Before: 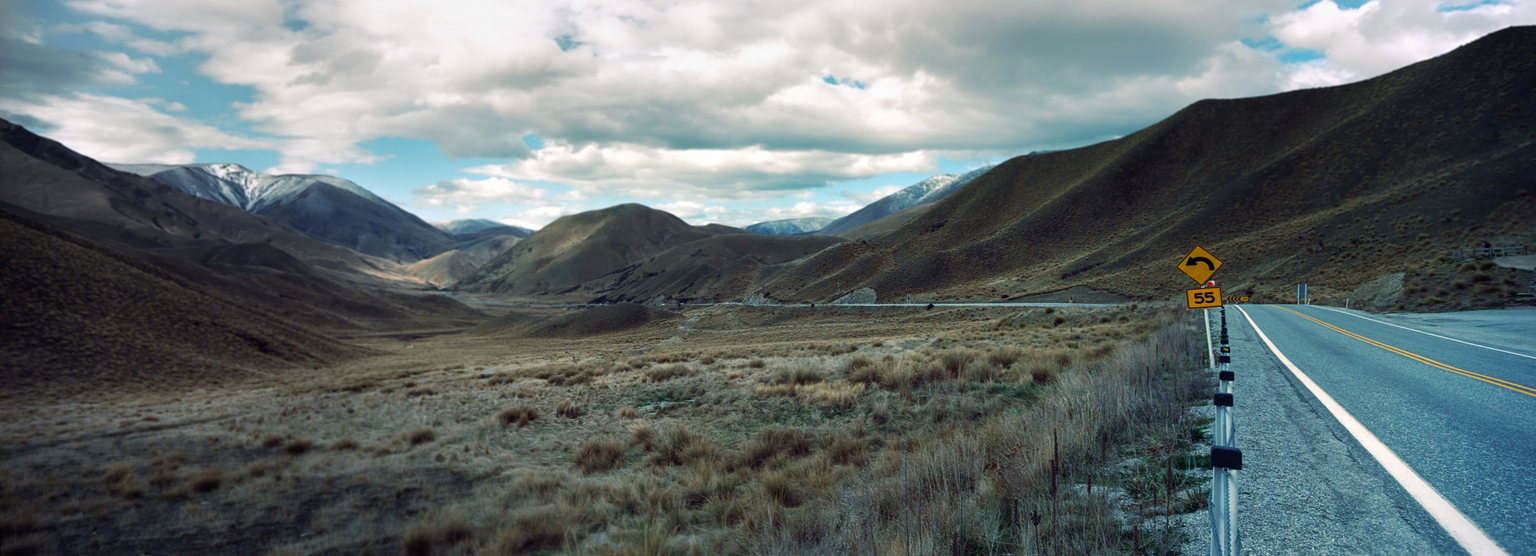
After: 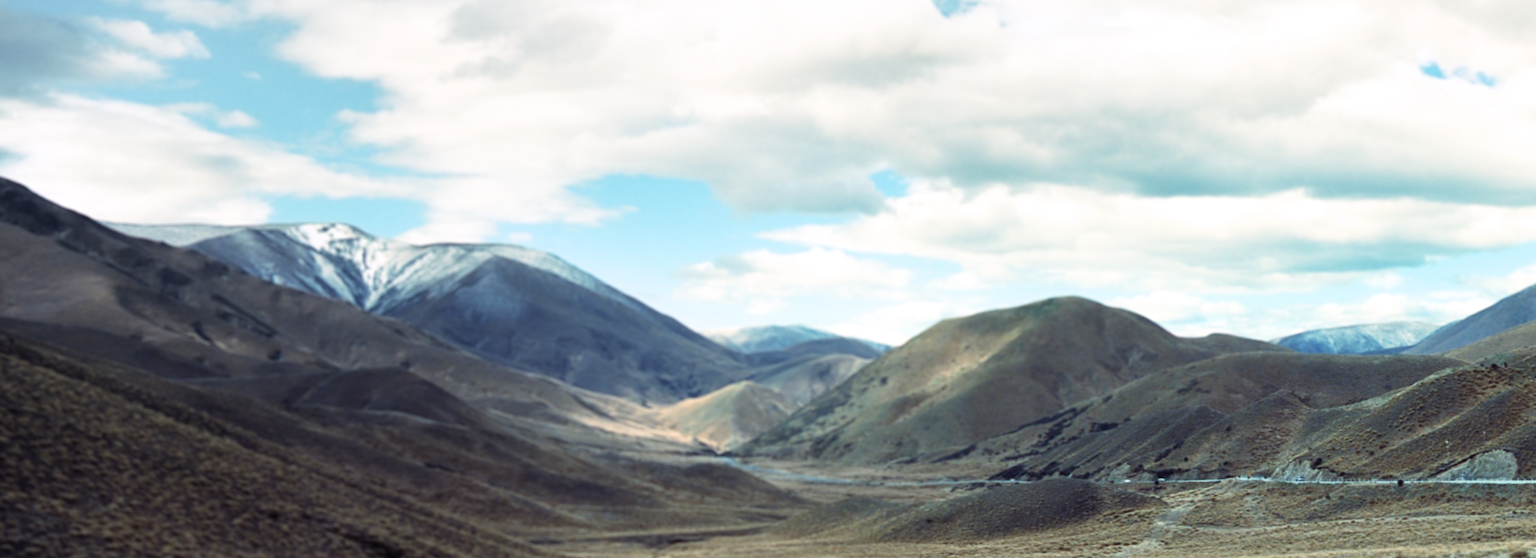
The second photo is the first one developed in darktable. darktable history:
exposure: black level correction 0, exposure 1 EV, compensate exposure bias true, compensate highlight preservation false
filmic rgb: black relative exposure -14.19 EV, white relative exposure 3.39 EV, hardness 7.89, preserve chrominance max RGB
crop and rotate: left 3.047%, top 7.509%, right 42.236%, bottom 37.598%
